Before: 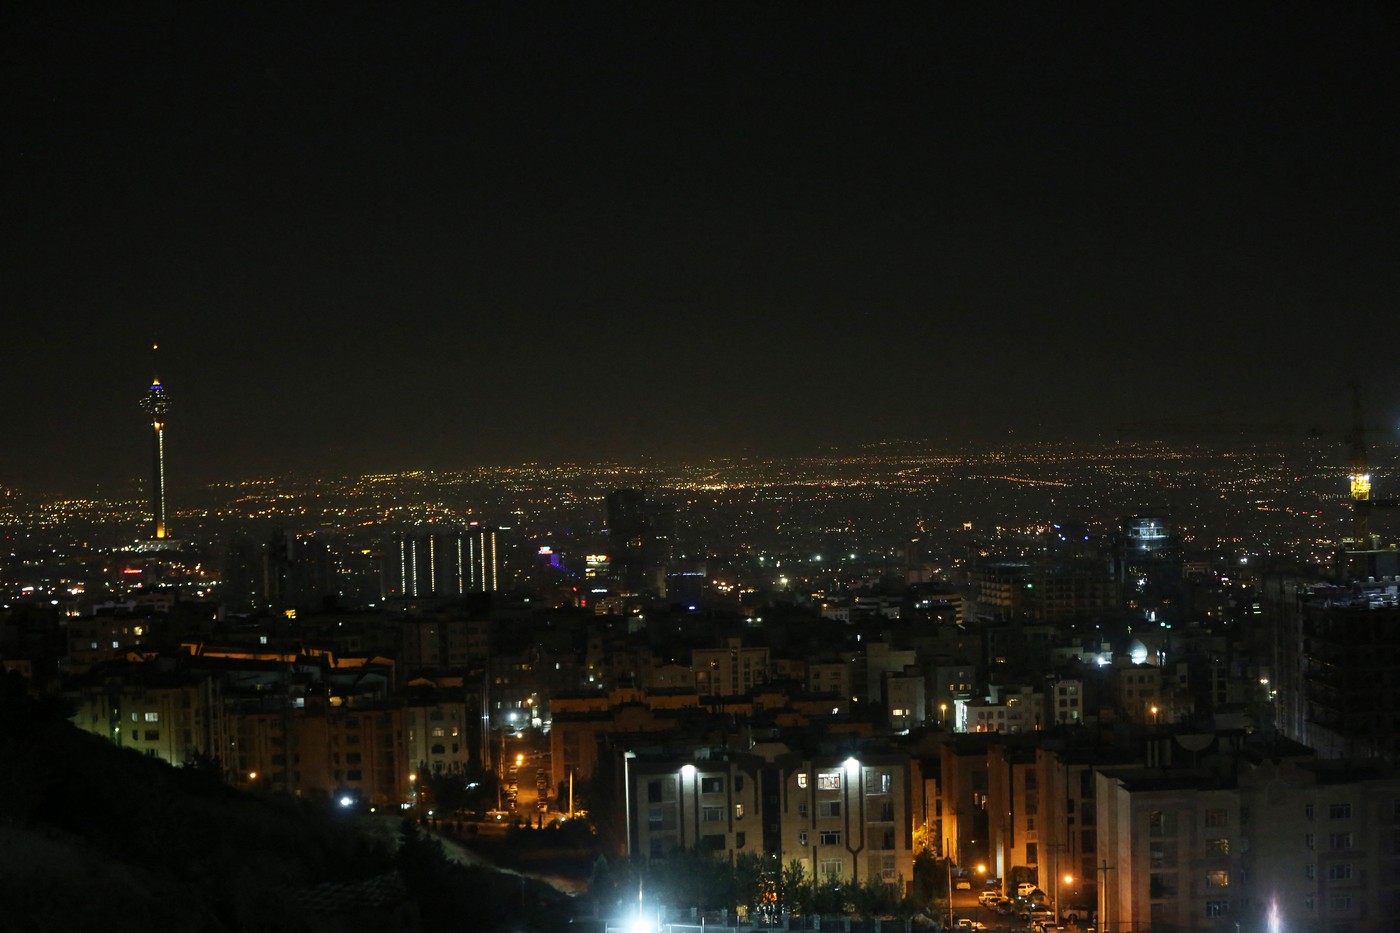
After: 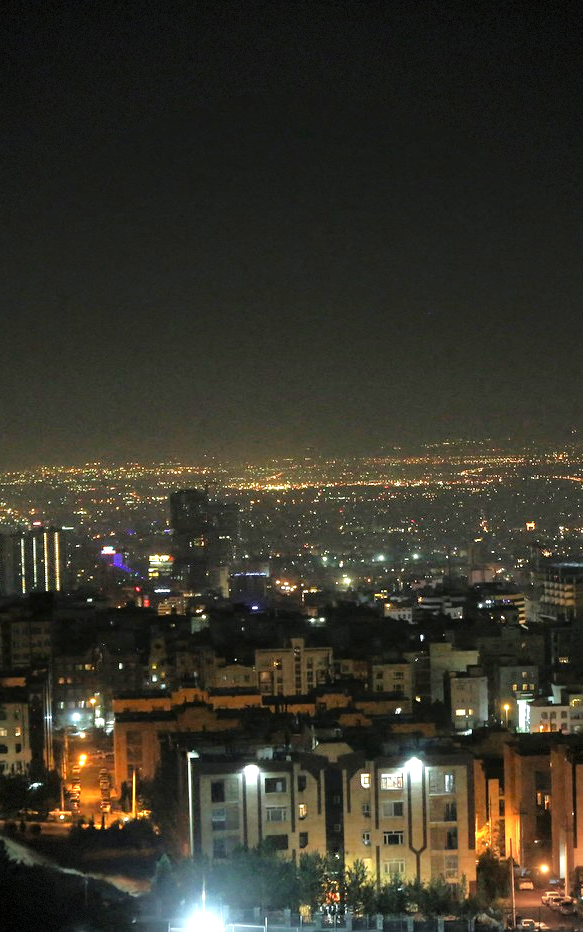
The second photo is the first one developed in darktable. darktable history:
vignetting: dithering 8-bit output, unbound false
tone equalizer: -7 EV 0.15 EV, -6 EV 0.6 EV, -5 EV 1.15 EV, -4 EV 1.33 EV, -3 EV 1.15 EV, -2 EV 0.6 EV, -1 EV 0.15 EV, mask exposure compensation -0.5 EV
exposure: exposure 0.785 EV, compensate highlight preservation false
crop: left 31.229%, right 27.105%
